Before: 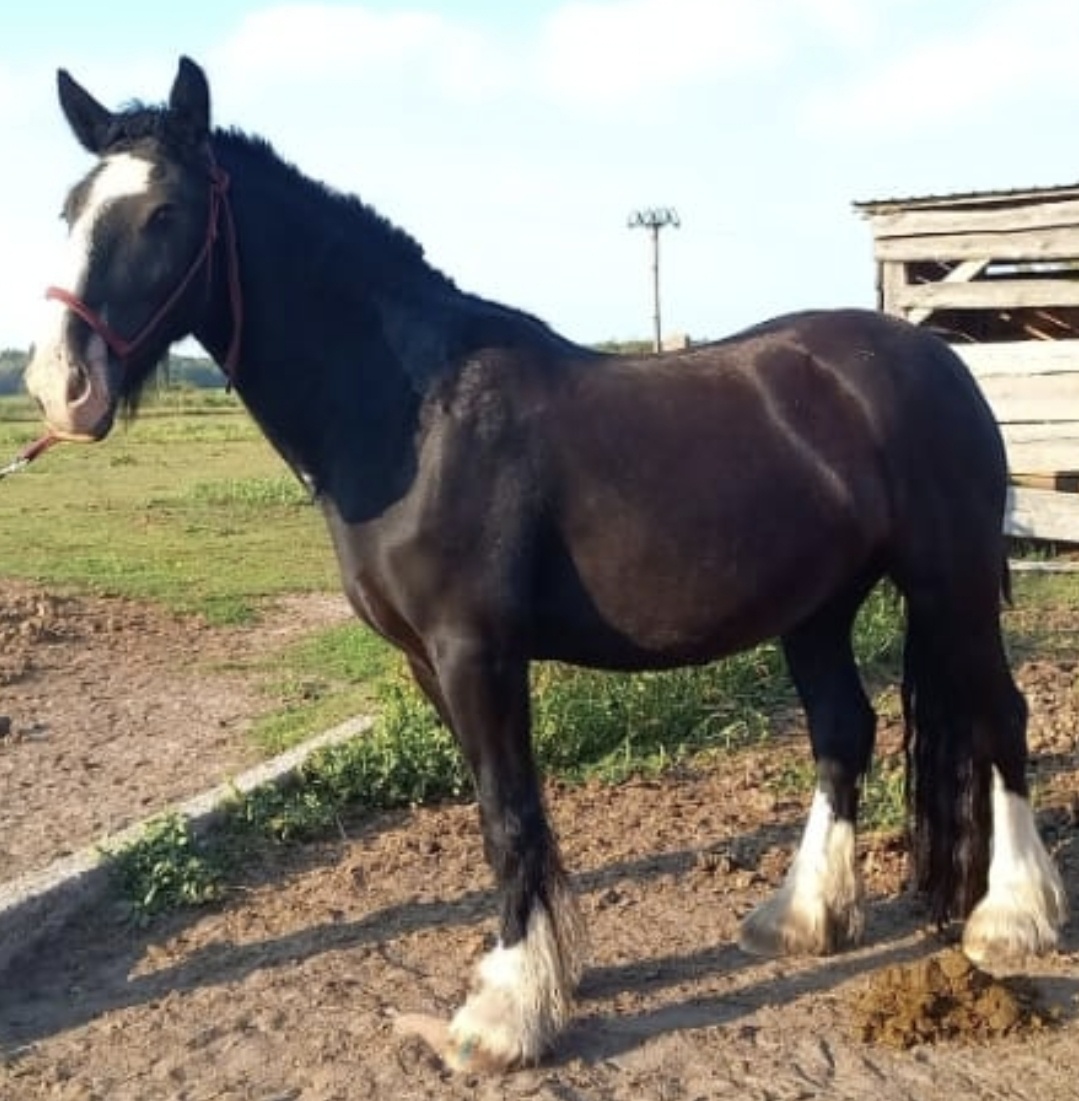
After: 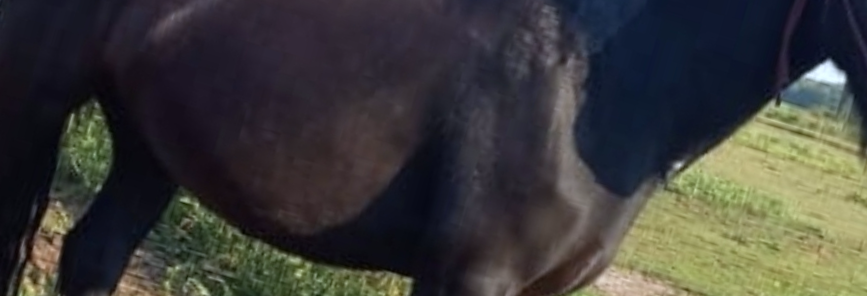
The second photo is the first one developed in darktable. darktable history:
exposure: compensate highlight preservation false
white balance: red 0.967, blue 1.049
crop and rotate: angle 16.12°, top 30.835%, bottom 35.653%
